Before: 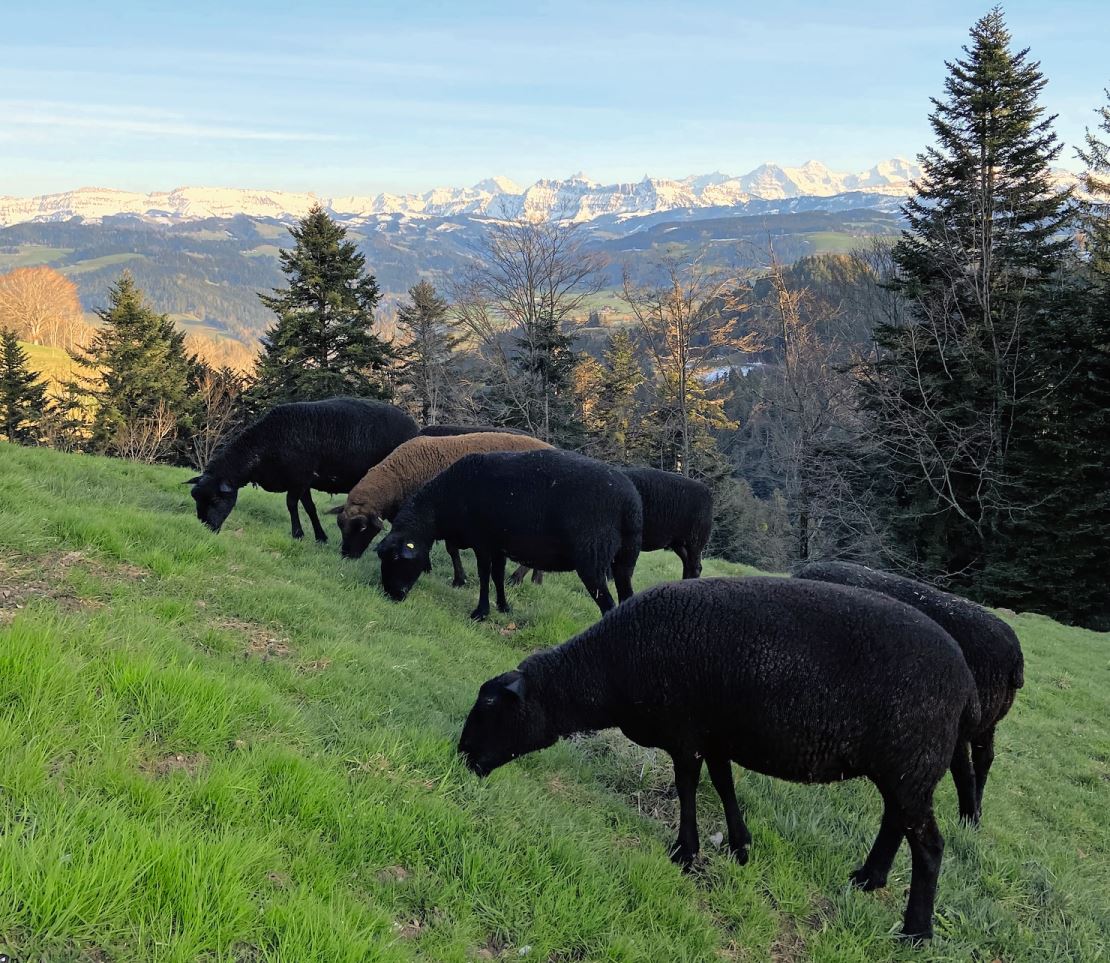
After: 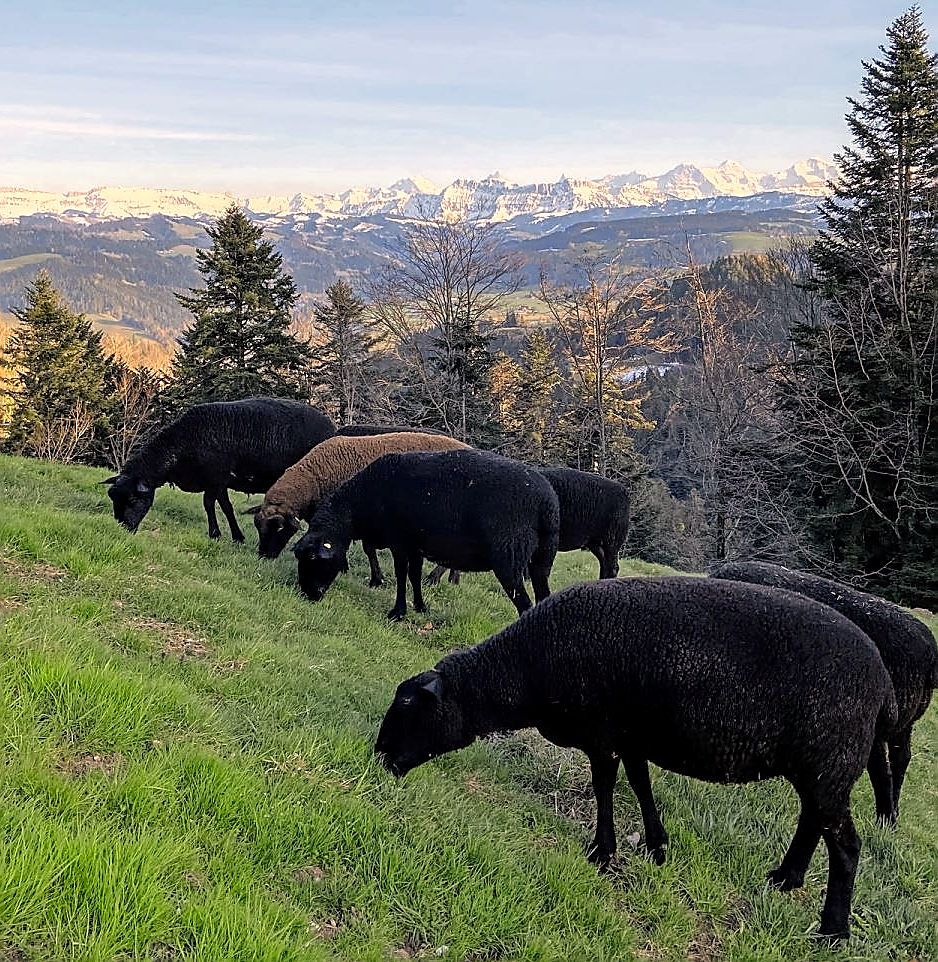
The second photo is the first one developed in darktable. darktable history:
color correction: highlights a* 7.84, highlights b* 4.14
local contrast: detail 130%
sharpen: radius 1.388, amount 1.255, threshold 0.634
crop: left 7.565%, right 7.85%
